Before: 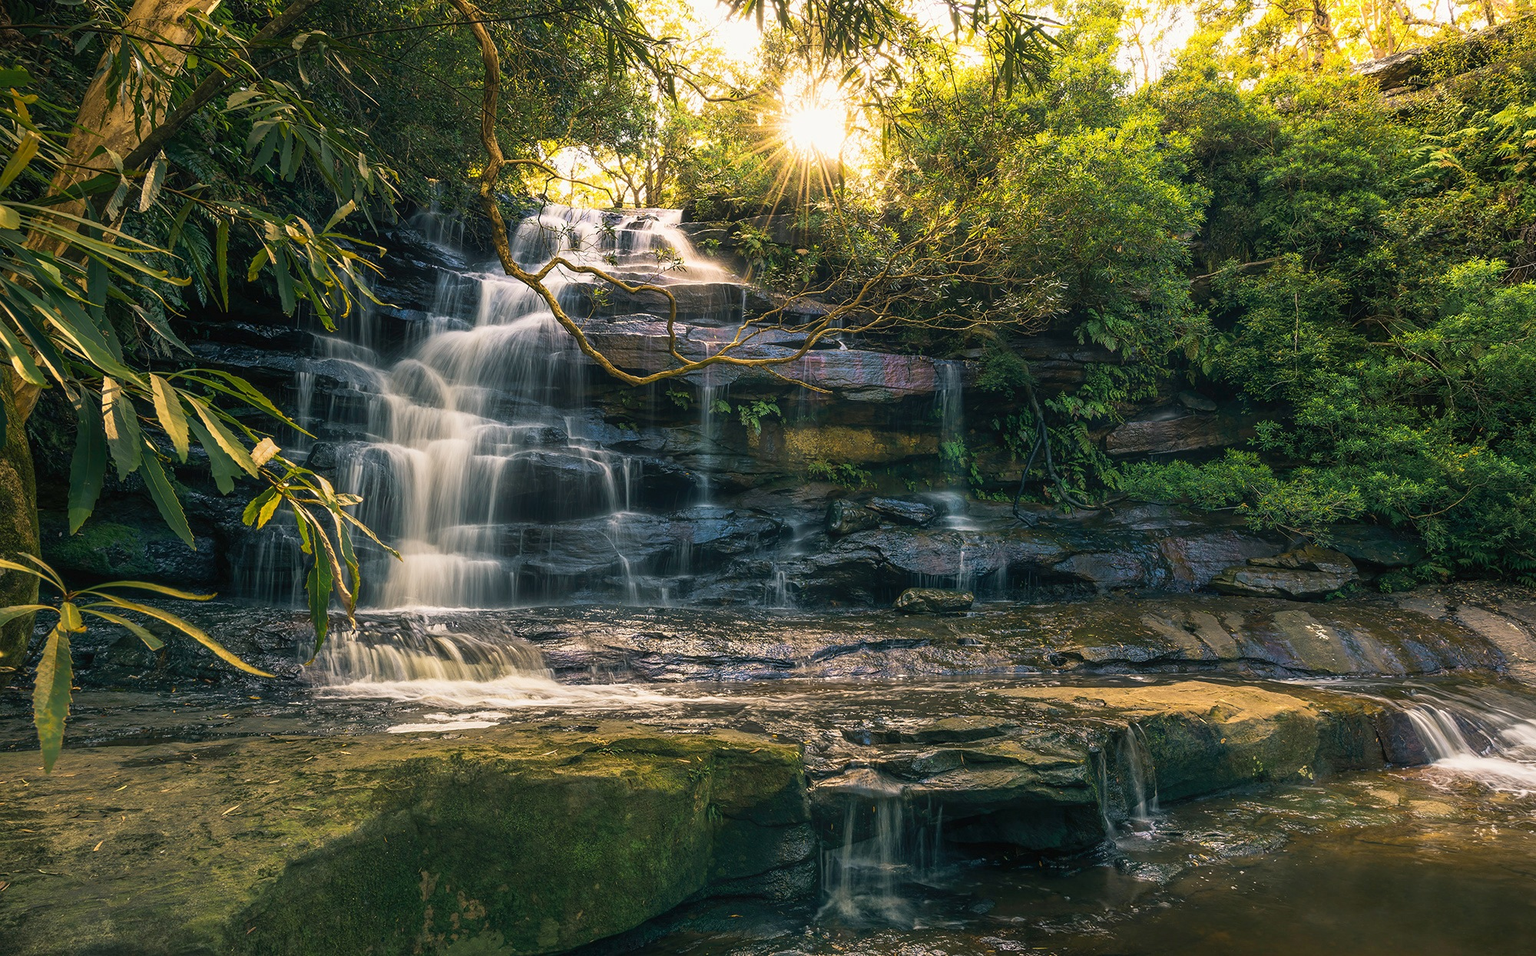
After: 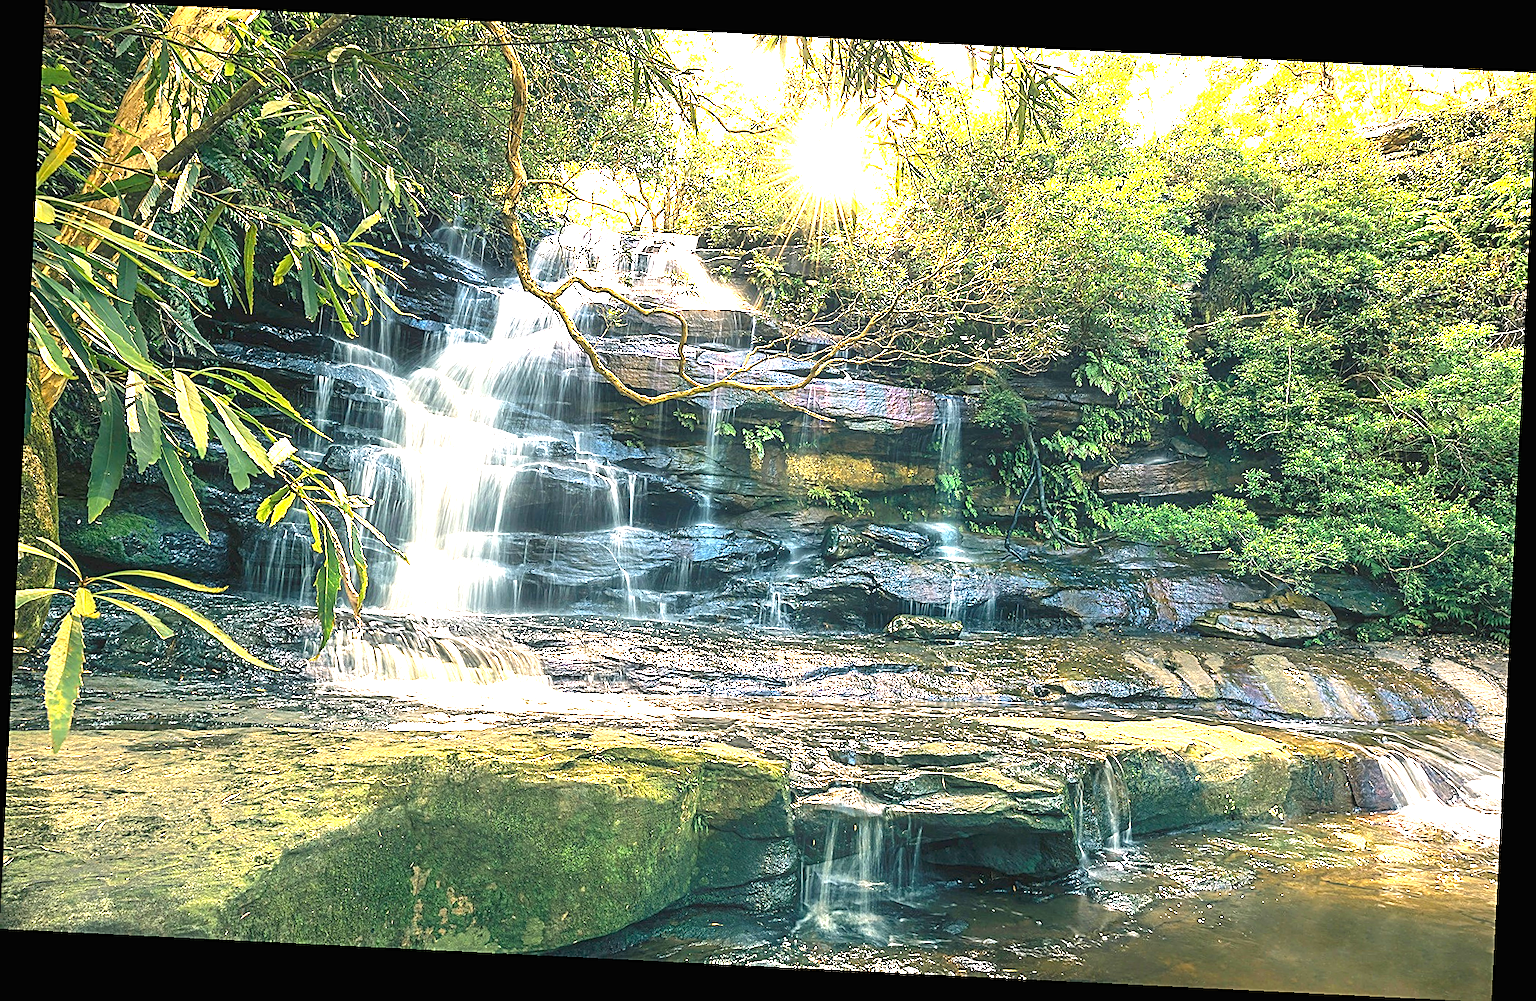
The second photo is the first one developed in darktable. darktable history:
sharpen: amount 0.909
exposure: black level correction 0, exposure 2.365 EV, compensate highlight preservation false
crop and rotate: angle -2.82°
